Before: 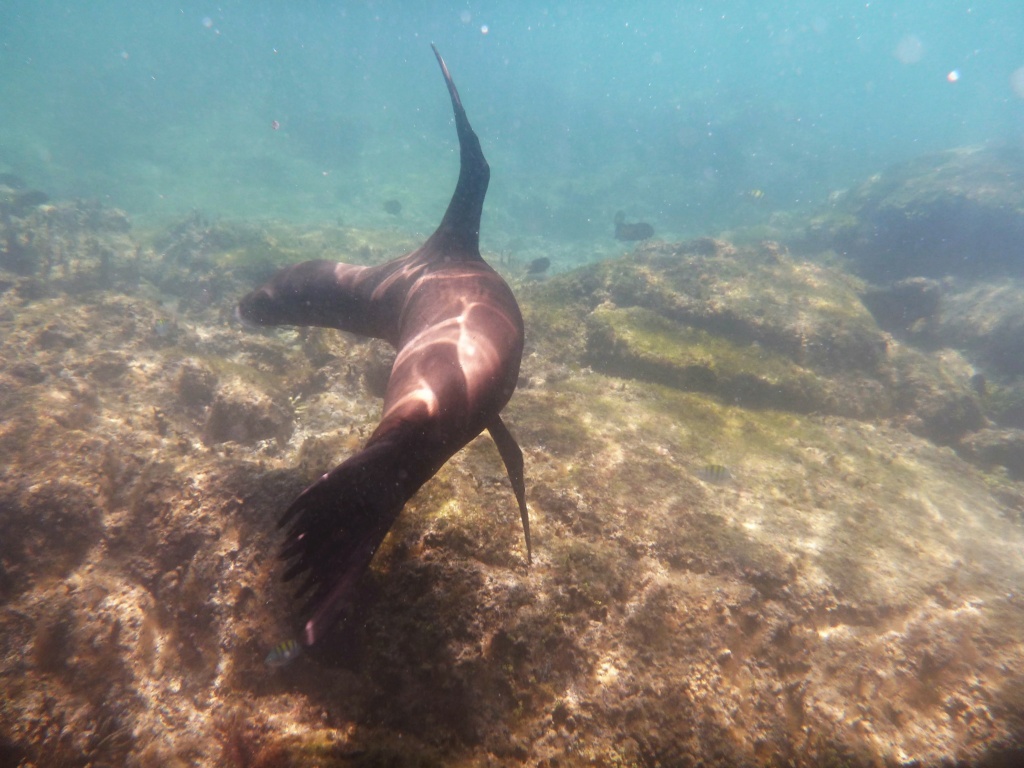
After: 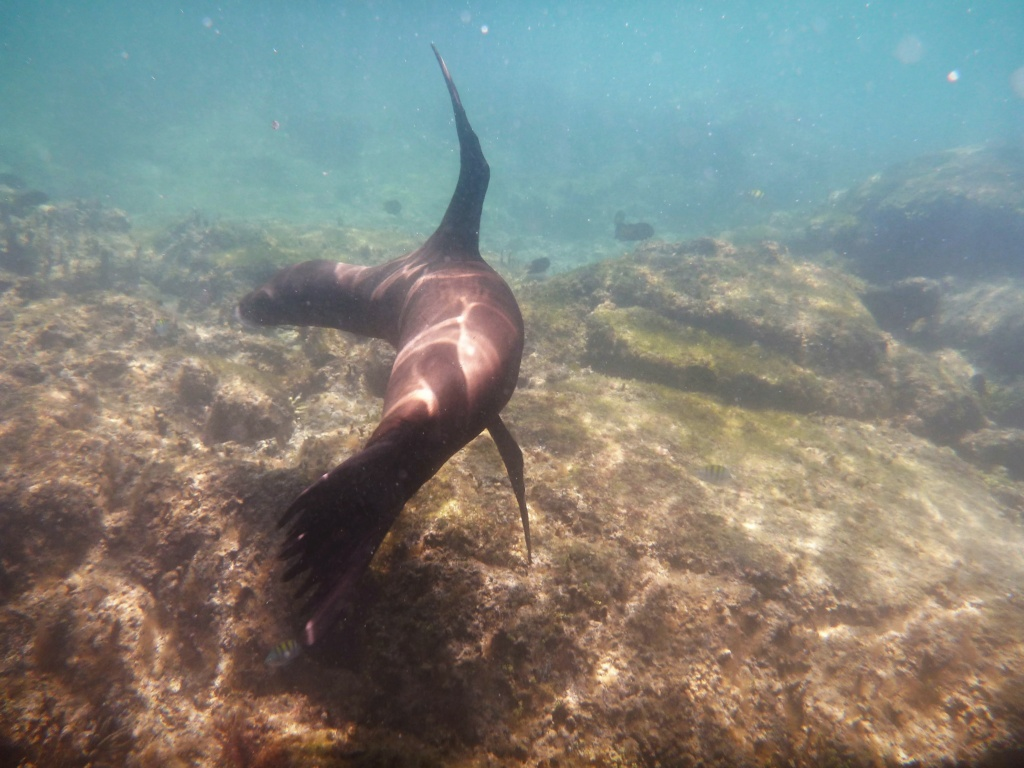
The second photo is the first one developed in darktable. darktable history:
contrast brightness saturation: saturation -0.052
vignetting: fall-off start 97.68%, fall-off radius 99.05%, saturation 0.38, width/height ratio 1.37
